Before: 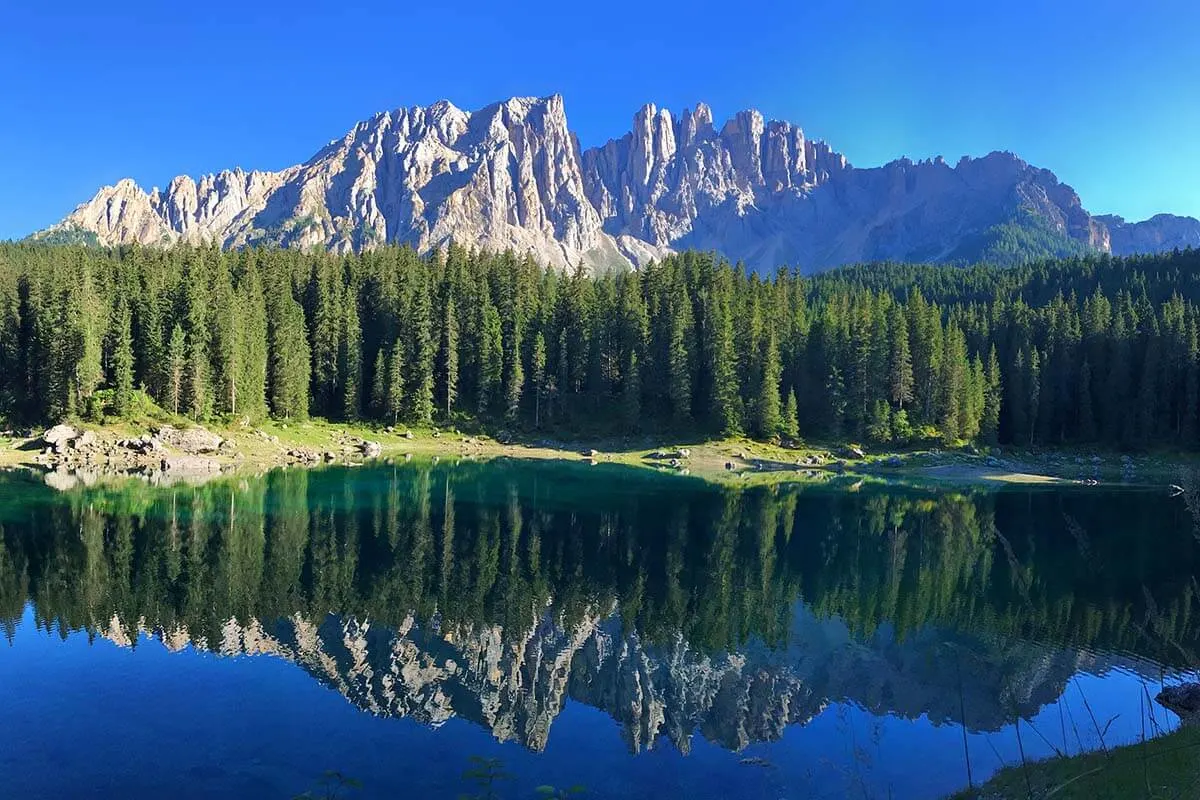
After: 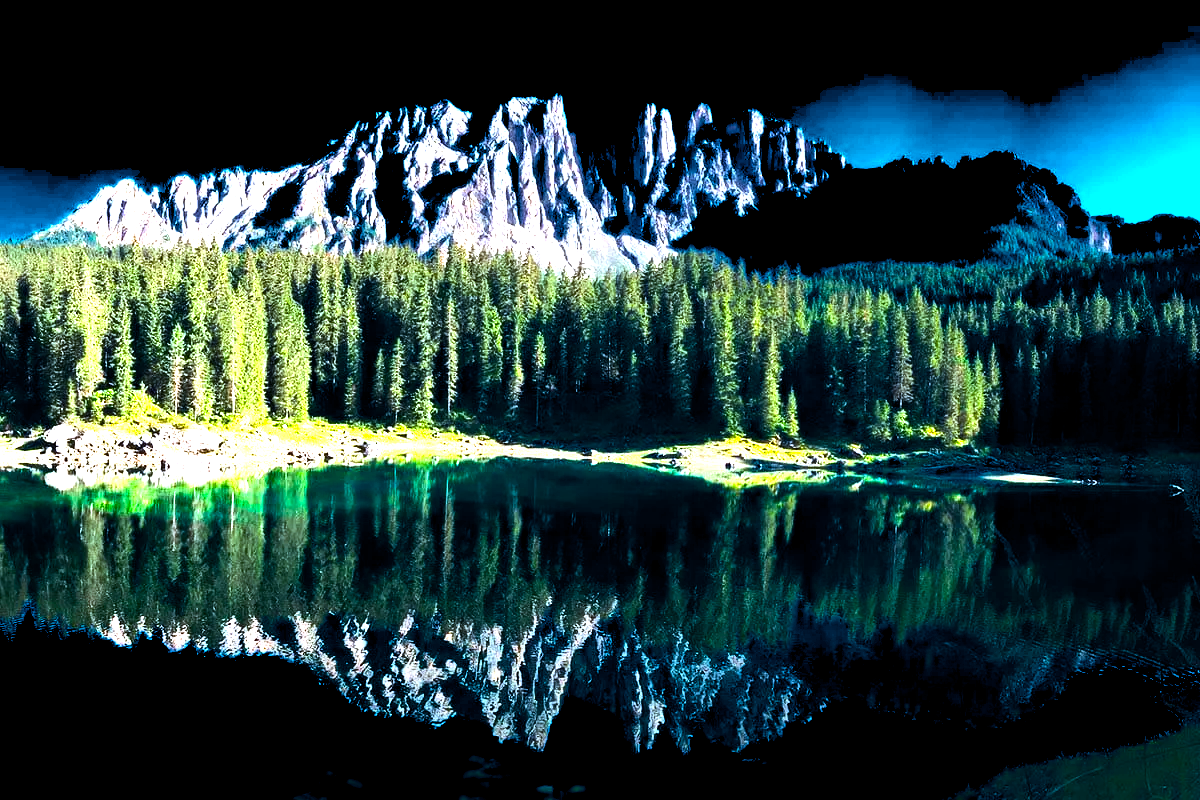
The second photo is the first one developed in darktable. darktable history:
color calibration: output R [1.422, -0.35, -0.252, 0], output G [-0.238, 1.259, -0.084, 0], output B [-0.081, -0.196, 1.58, 0], output brightness [0.49, 0.671, -0.57, 0], illuminant same as pipeline (D50), adaptation none (bypass), saturation algorithm version 1 (2020)
tone equalizer: -8 EV -1.08 EV, -7 EV -1.01 EV, -6 EV -0.867 EV, -5 EV -0.578 EV, -3 EV 0.578 EV, -2 EV 0.867 EV, -1 EV 1.01 EV, +0 EV 1.08 EV, edges refinement/feathering 500, mask exposure compensation -1.57 EV, preserve details no
